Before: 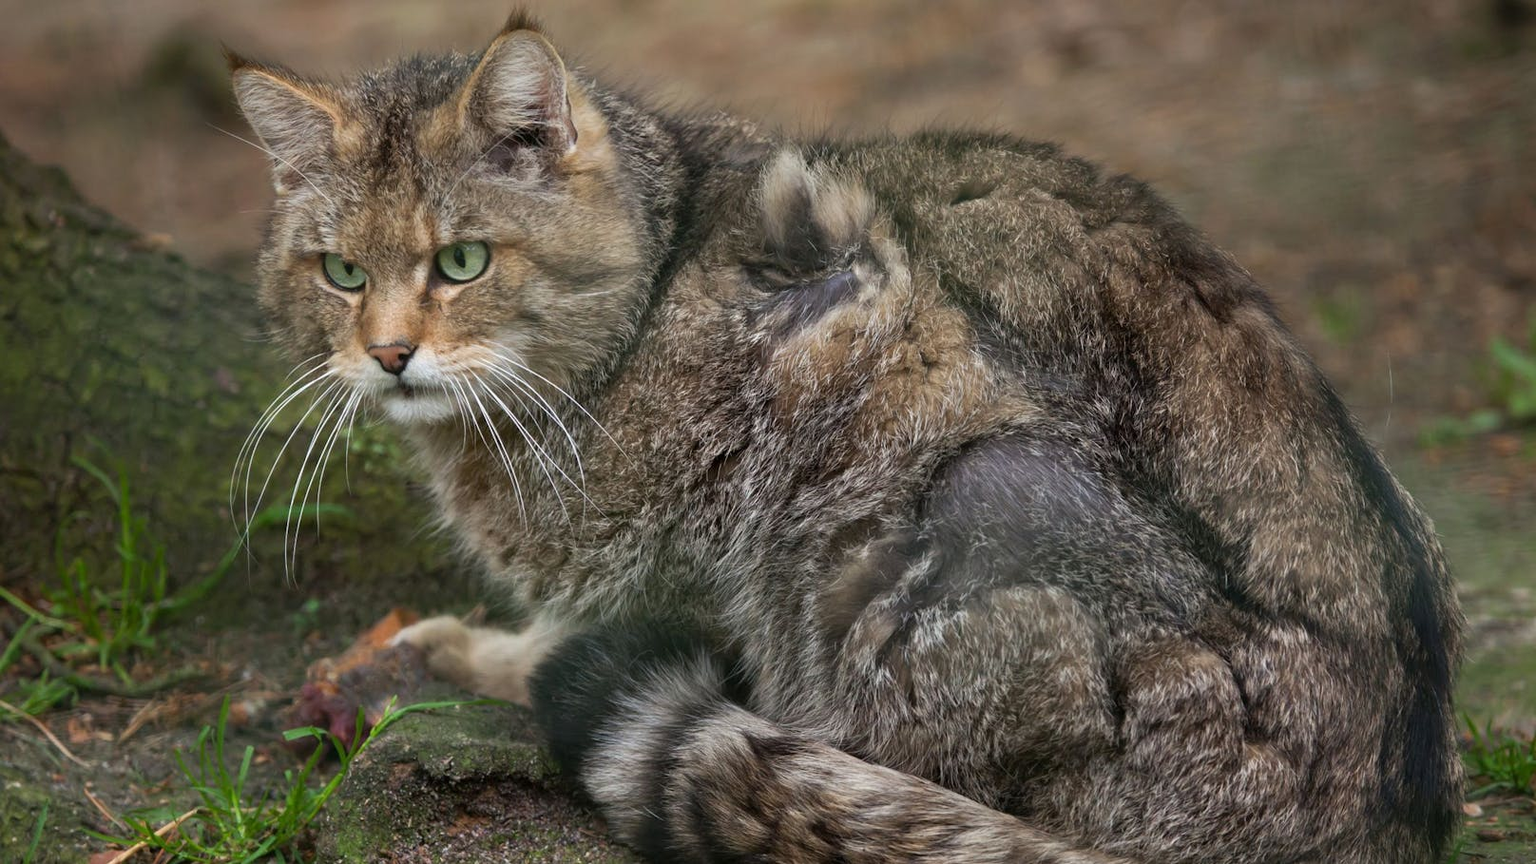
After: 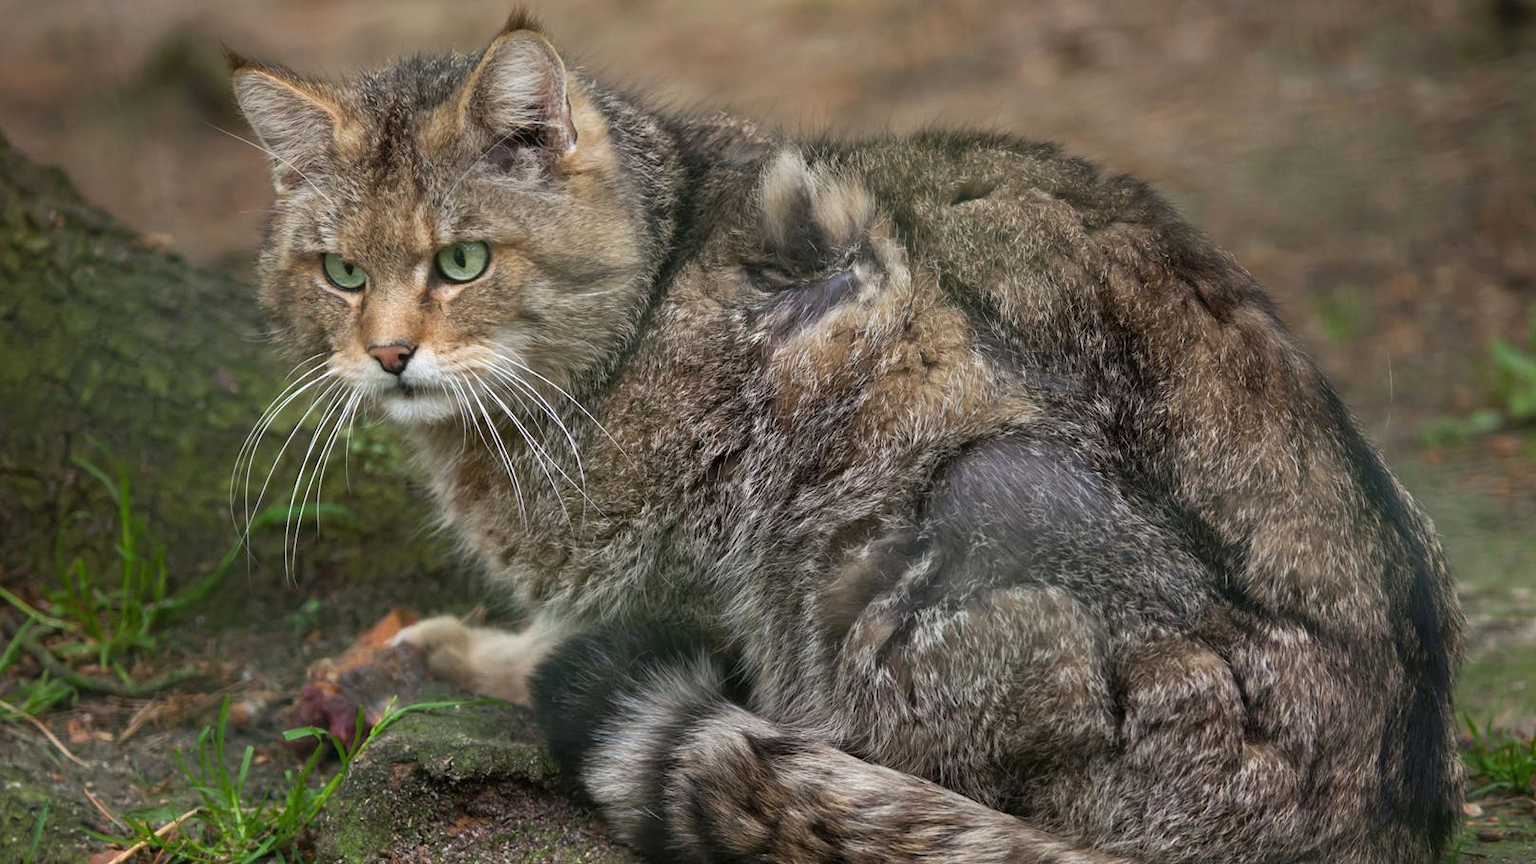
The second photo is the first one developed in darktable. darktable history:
exposure: exposure 0.153 EV, compensate highlight preservation false
